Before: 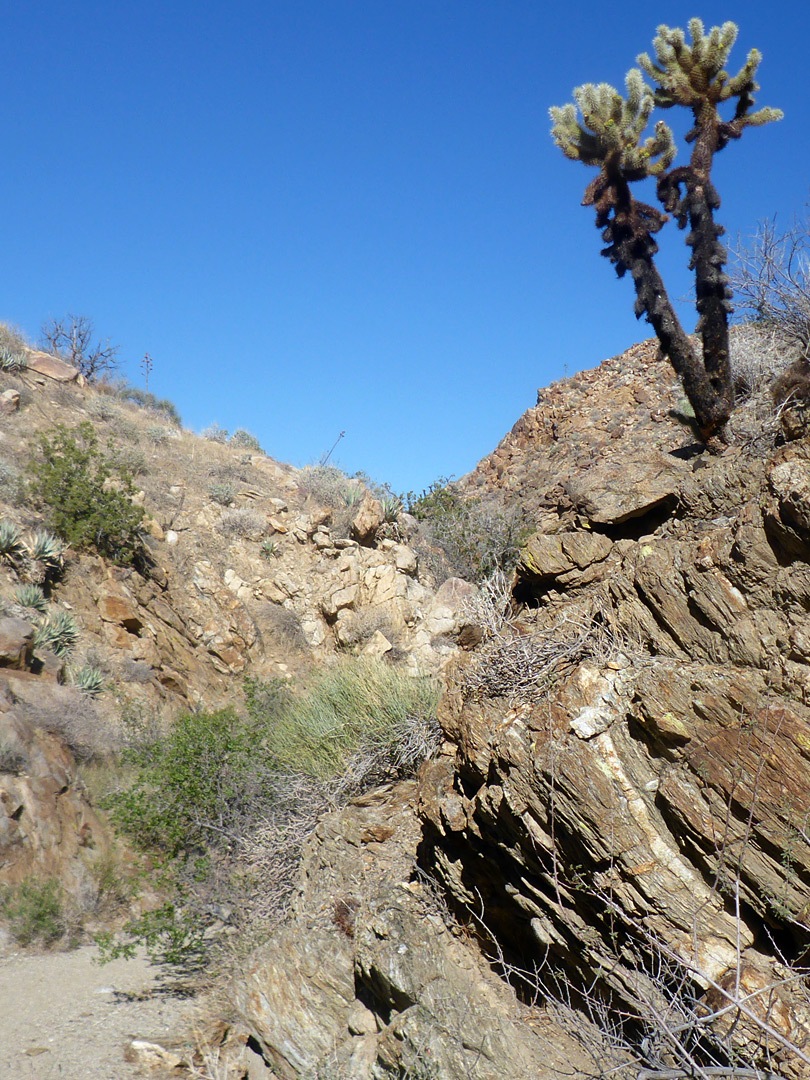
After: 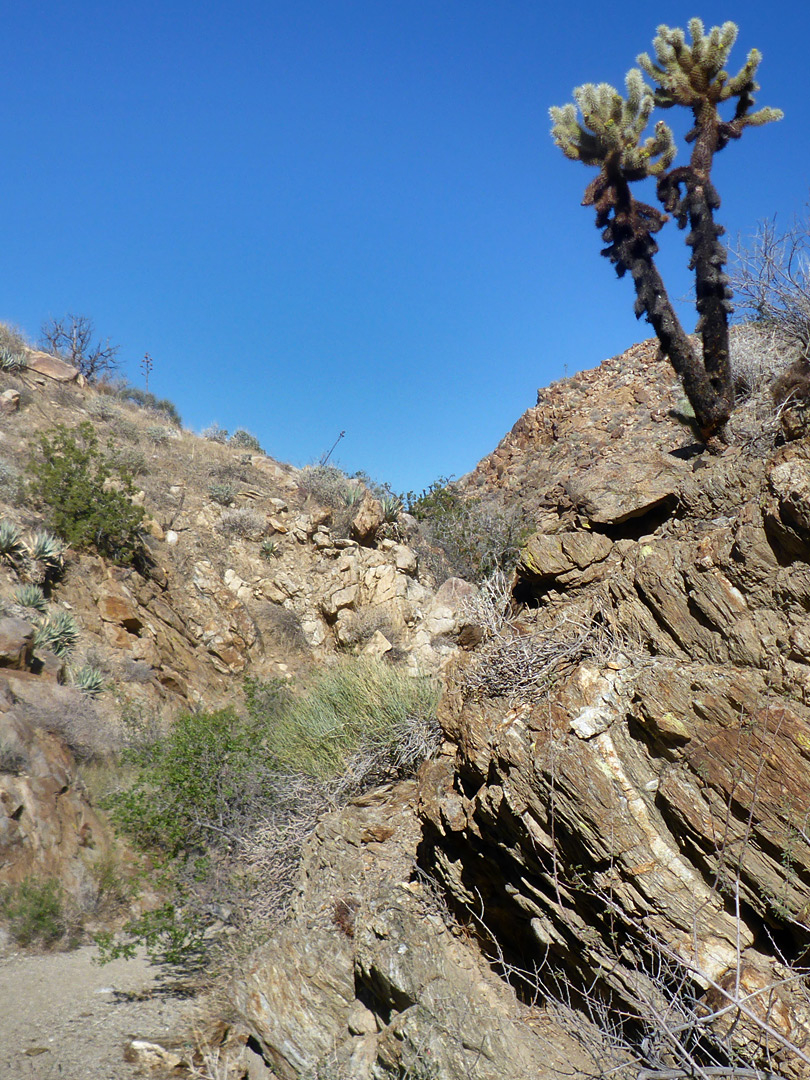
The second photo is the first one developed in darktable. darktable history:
shadows and highlights: shadows 20.84, highlights -80.81, soften with gaussian
